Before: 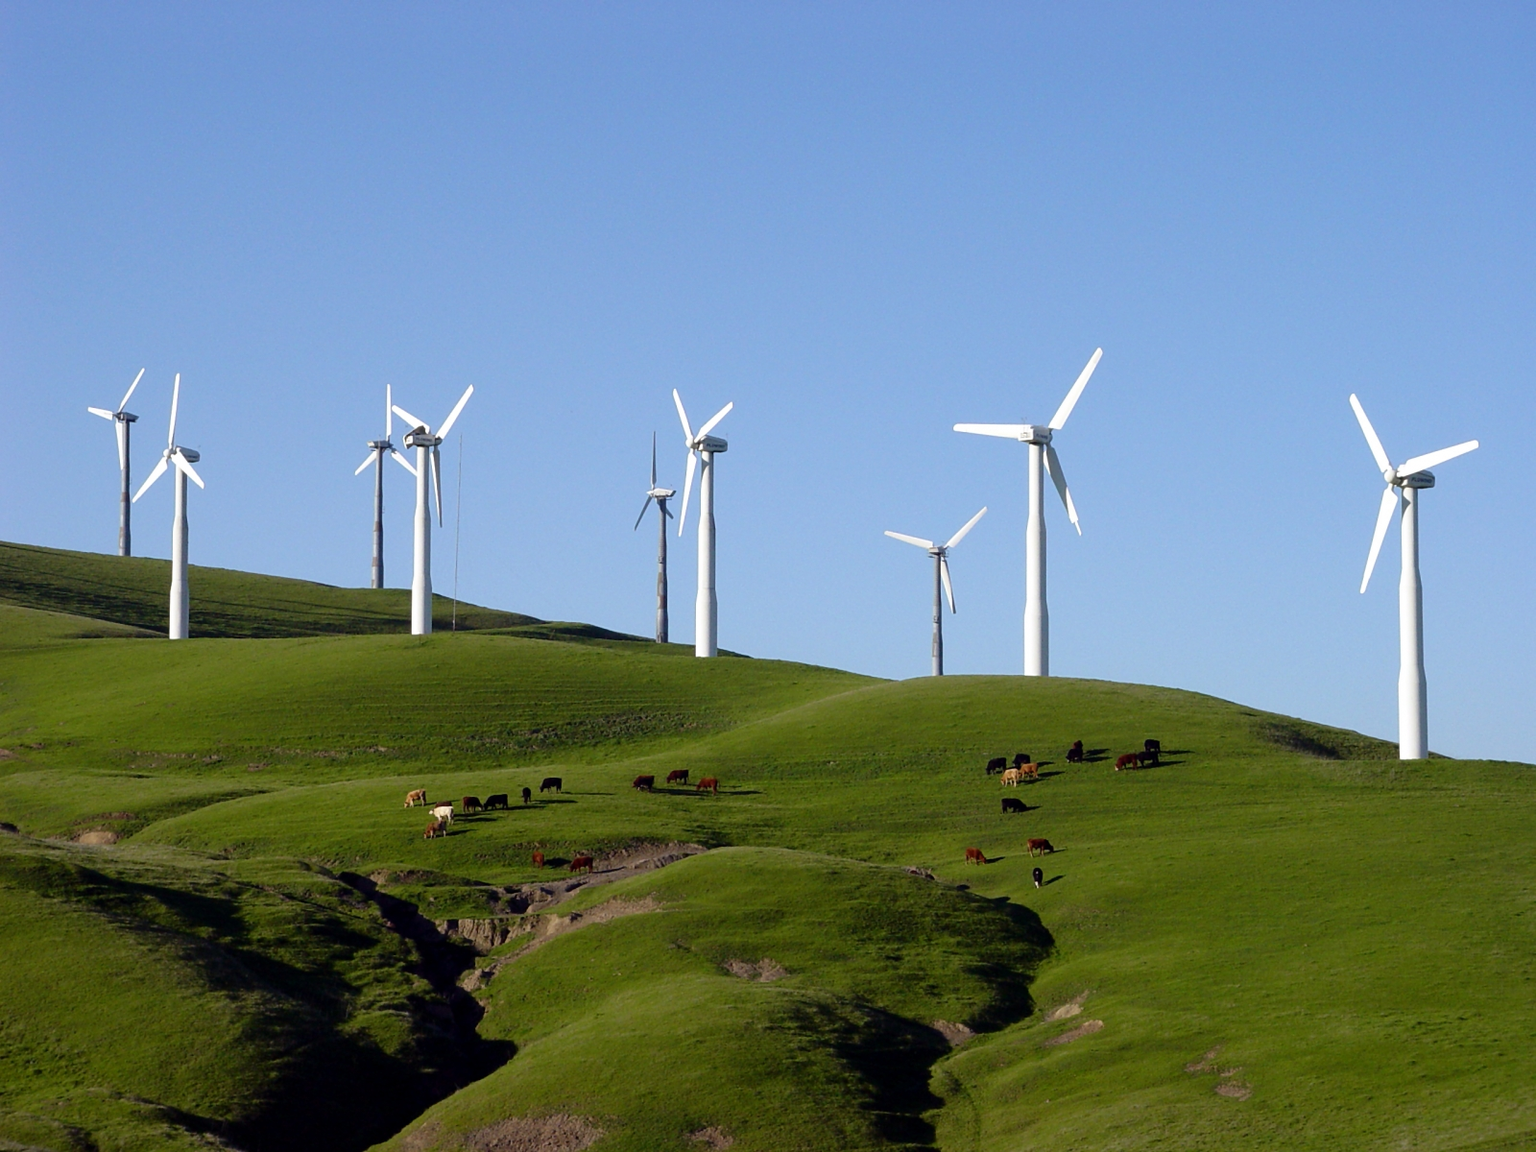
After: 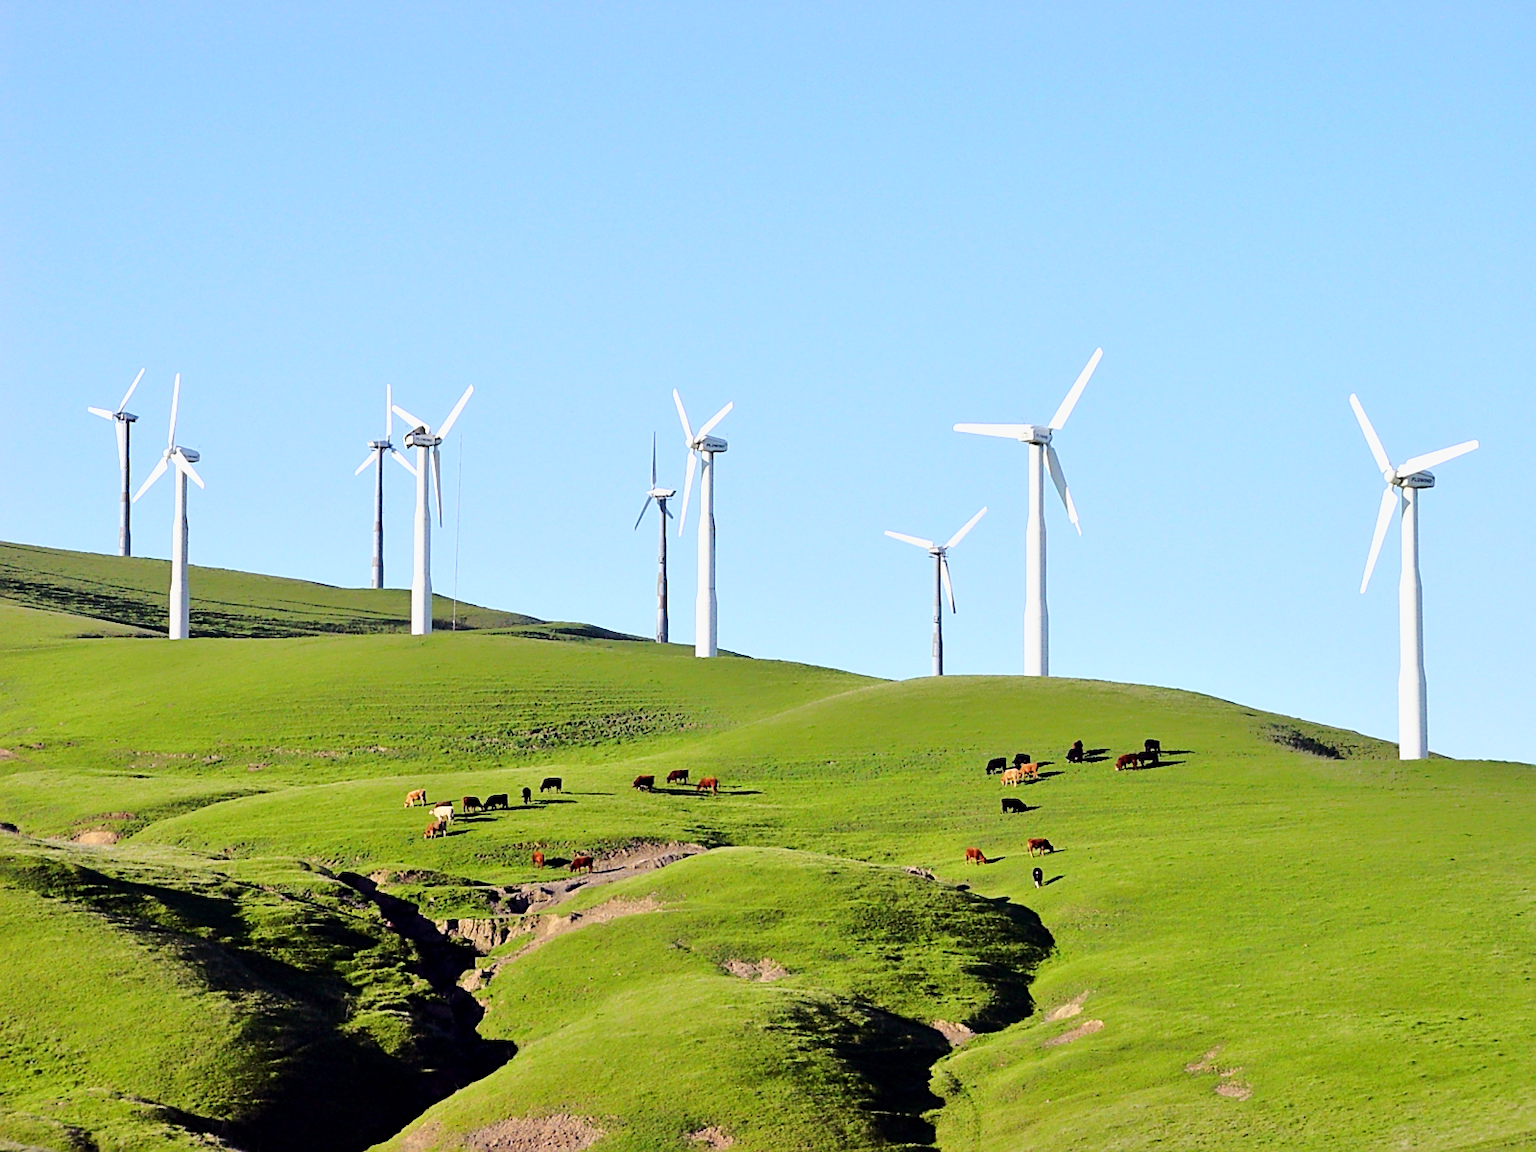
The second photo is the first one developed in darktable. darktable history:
tone equalizer: -8 EV -0.528 EV, -7 EV -0.319 EV, -6 EV -0.083 EV, -5 EV 0.413 EV, -4 EV 0.985 EV, -3 EV 0.791 EV, -2 EV -0.01 EV, -1 EV 0.14 EV, +0 EV -0.012 EV, smoothing 1
base curve: curves: ch0 [(0, 0) (0.025, 0.046) (0.112, 0.277) (0.467, 0.74) (0.814, 0.929) (1, 0.942)]
sharpen: on, module defaults
